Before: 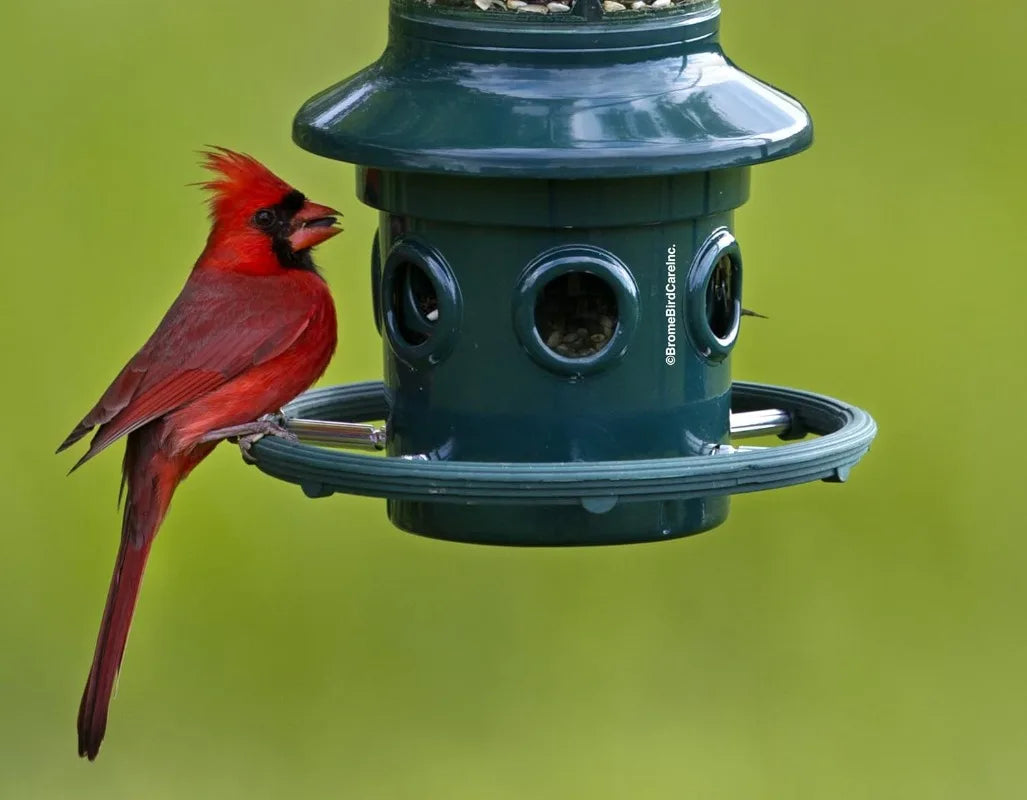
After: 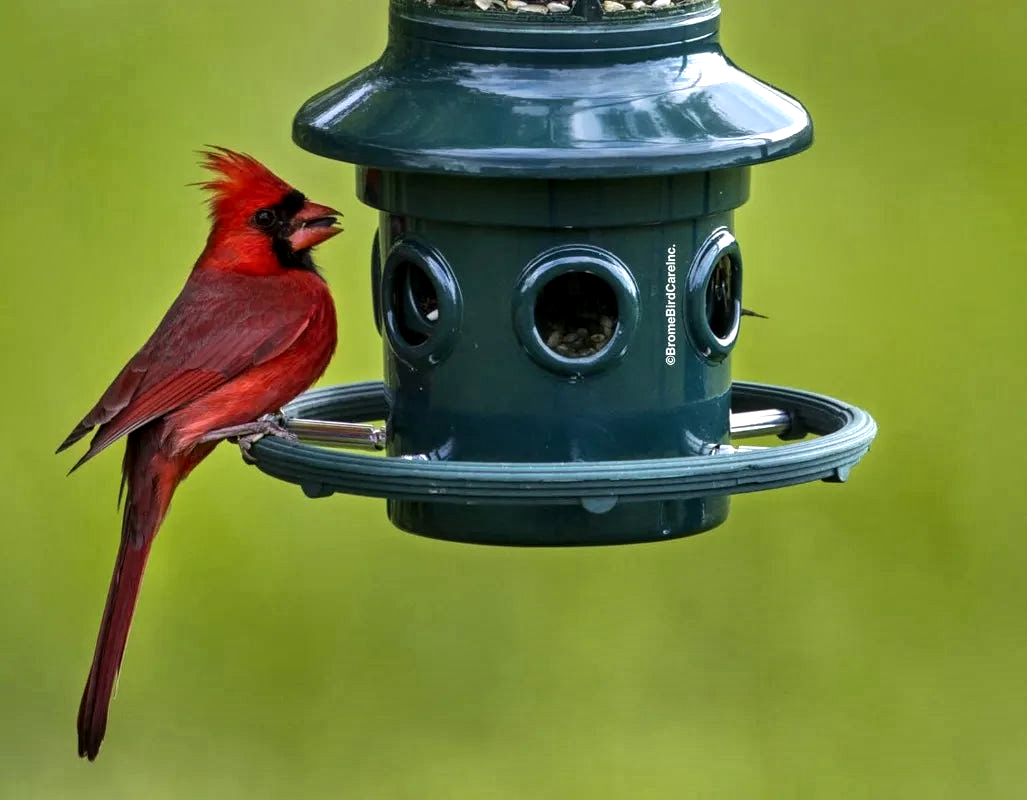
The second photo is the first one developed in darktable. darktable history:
local contrast: on, module defaults
tone equalizer: -8 EV -0.423 EV, -7 EV -0.399 EV, -6 EV -0.329 EV, -5 EV -0.224 EV, -3 EV 0.194 EV, -2 EV 0.322 EV, -1 EV 0.413 EV, +0 EV 0.419 EV, edges refinement/feathering 500, mask exposure compensation -1.57 EV, preserve details no
shadows and highlights: radius 101.19, shadows 50.78, highlights -65.79, soften with gaussian
